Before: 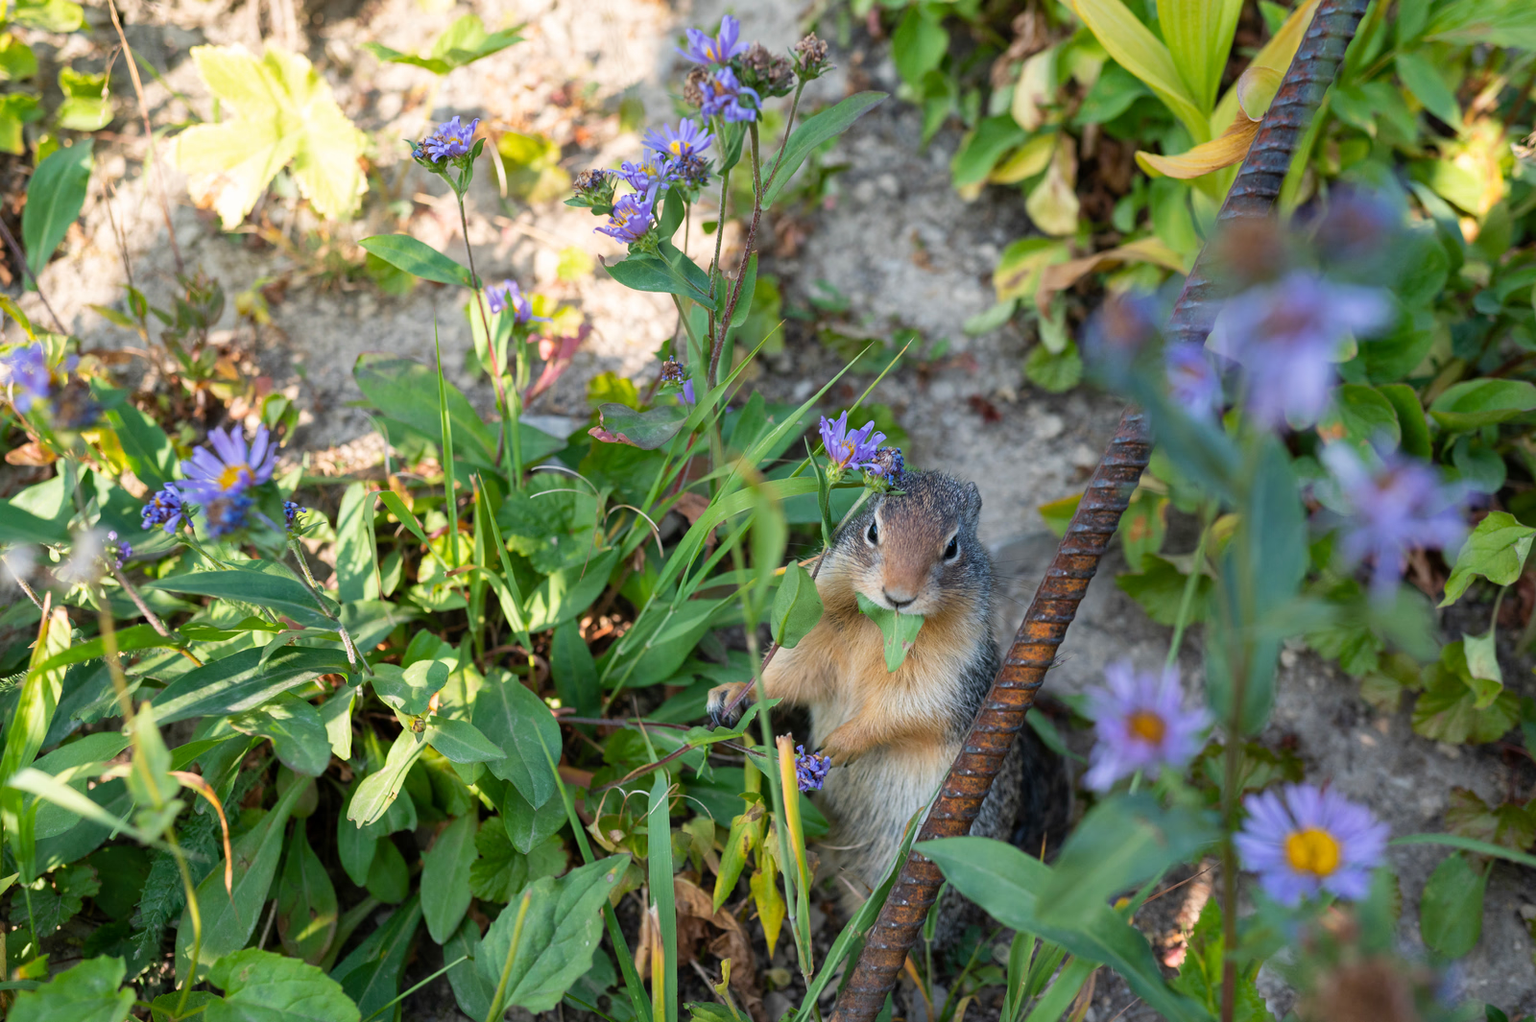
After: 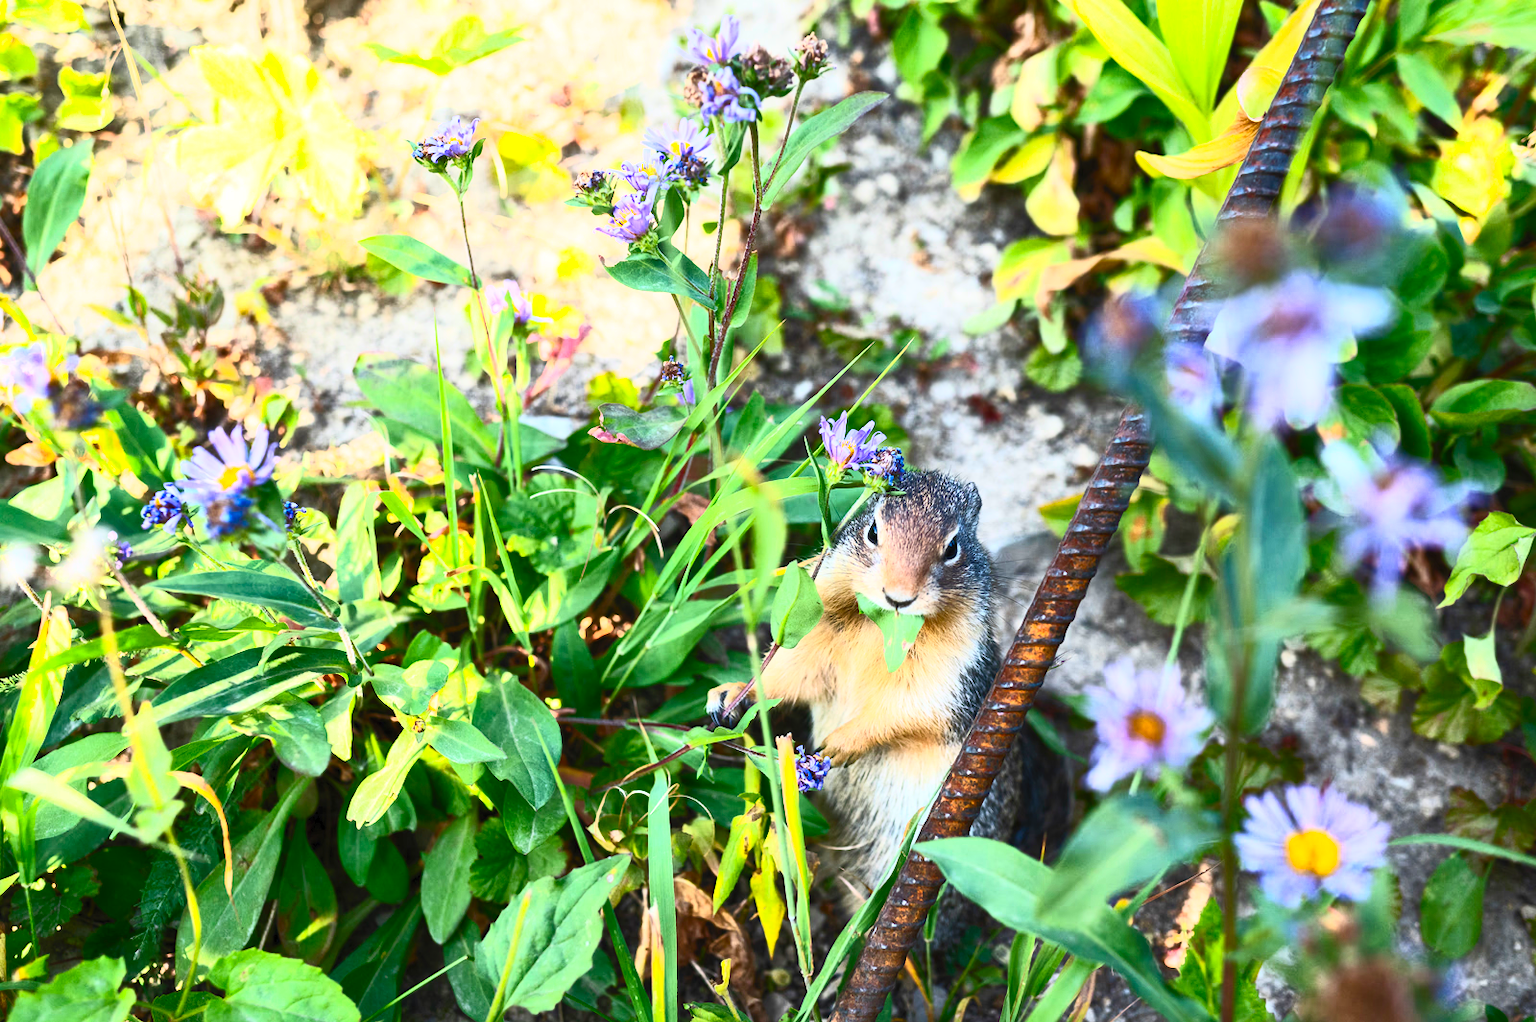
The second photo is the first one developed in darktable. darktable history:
contrast brightness saturation: contrast 0.833, brightness 0.606, saturation 0.575
